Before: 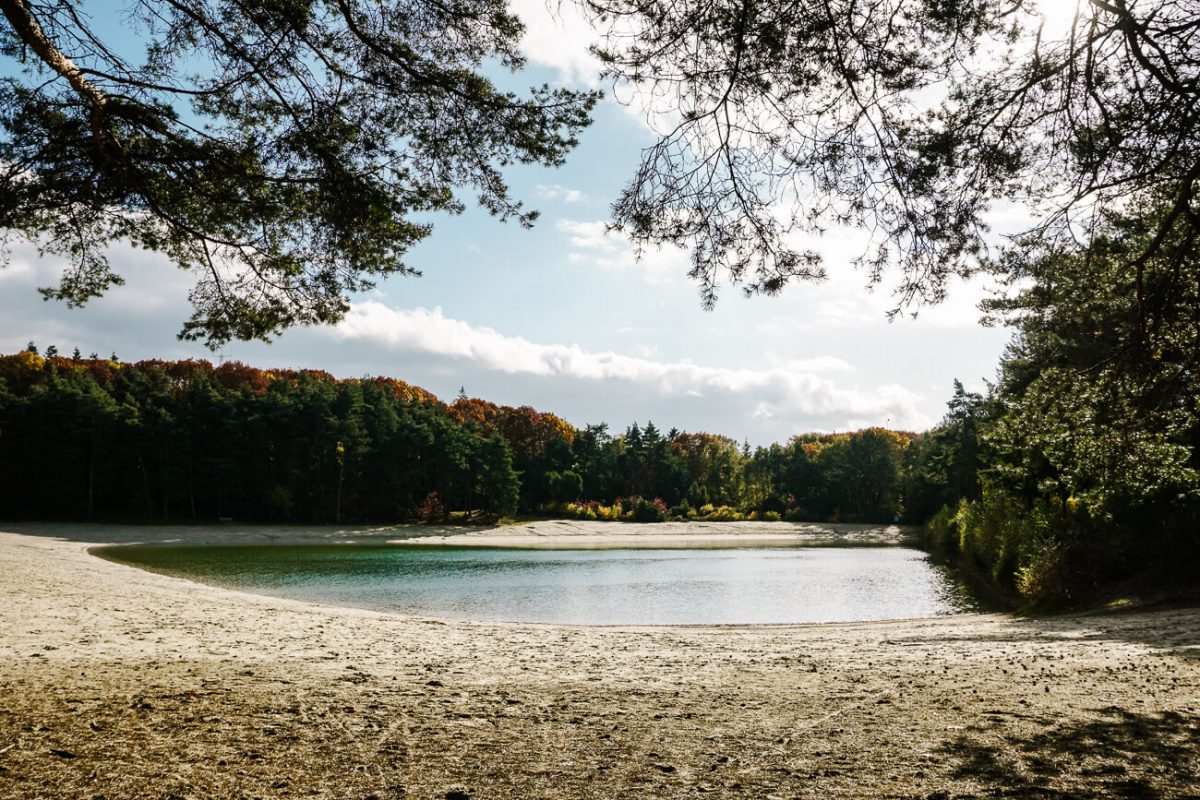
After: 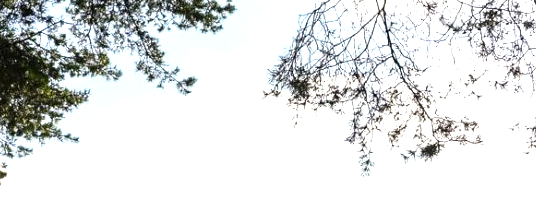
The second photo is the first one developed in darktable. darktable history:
crop: left 28.64%, top 16.832%, right 26.637%, bottom 58.055%
exposure: exposure 1 EV, compensate highlight preservation false
